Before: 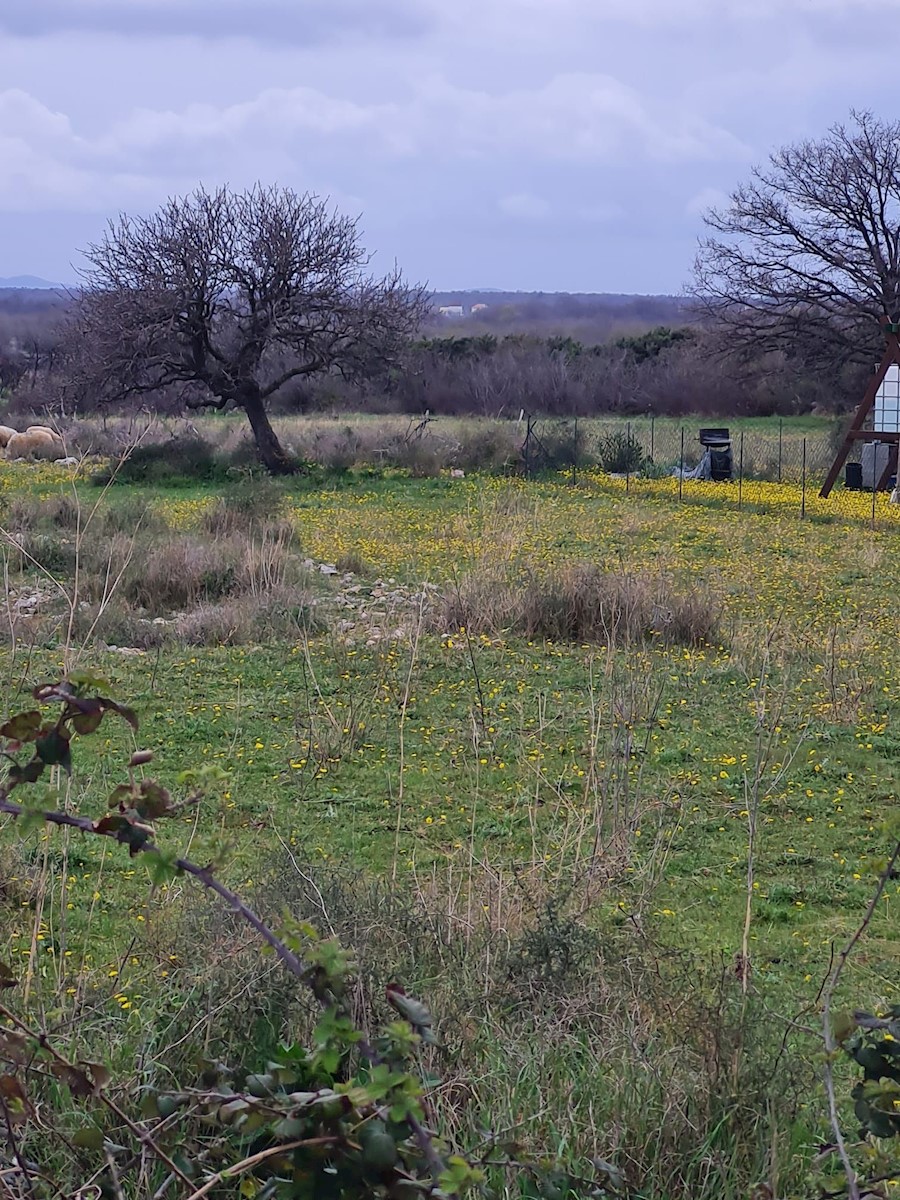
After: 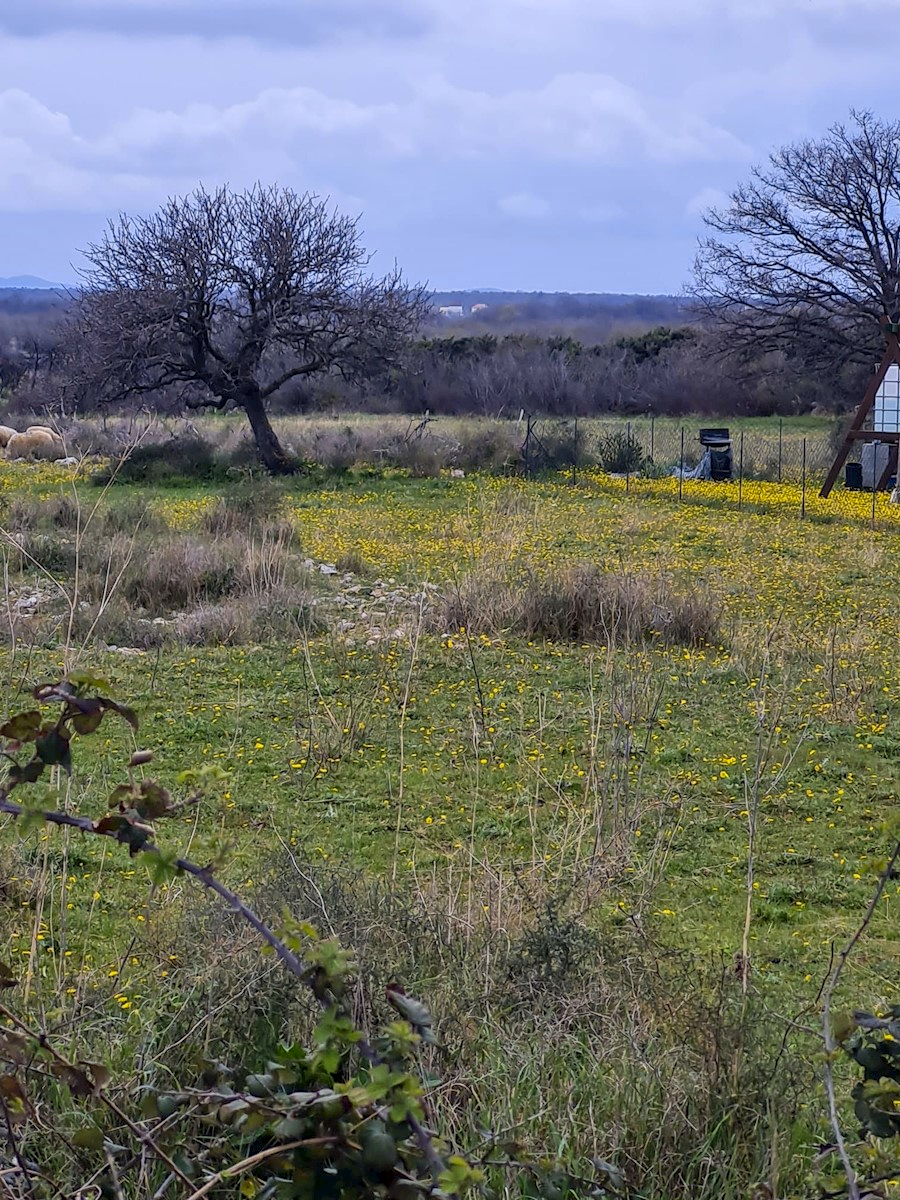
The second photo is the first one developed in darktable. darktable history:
tone equalizer: on, module defaults
local contrast: on, module defaults
color contrast: green-magenta contrast 0.85, blue-yellow contrast 1.25, unbound 0
